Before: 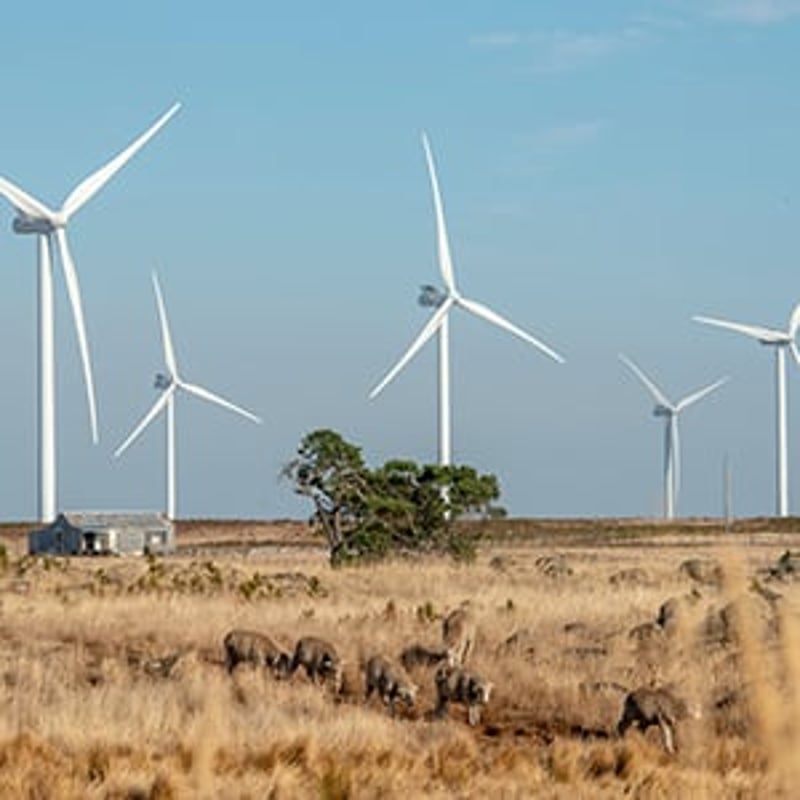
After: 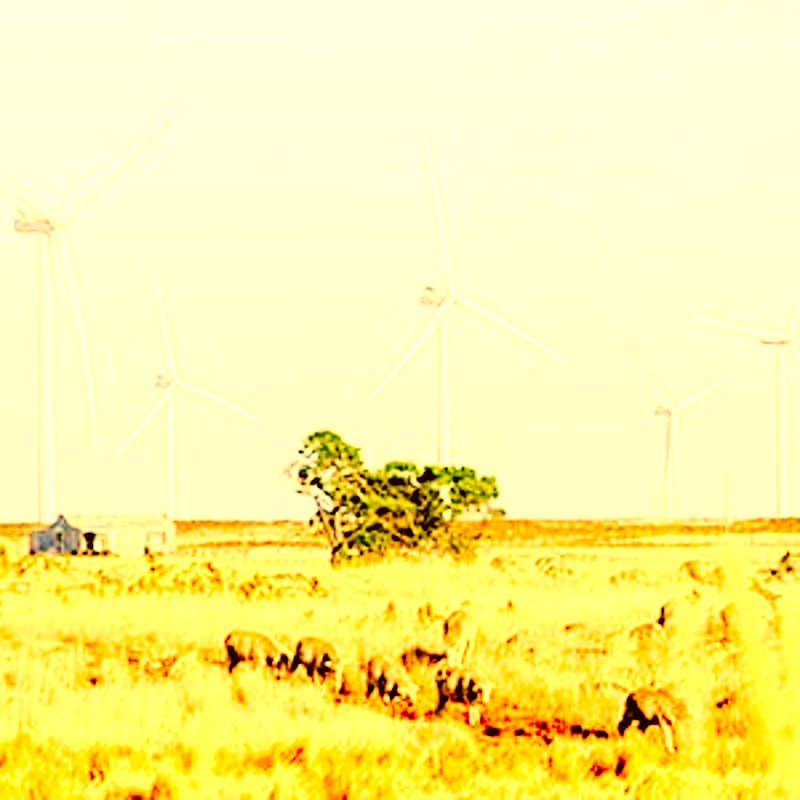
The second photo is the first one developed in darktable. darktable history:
exposure: black level correction 0.001, exposure 2 EV, compensate highlight preservation false
base curve: curves: ch0 [(0, 0) (0.036, 0.025) (0.121, 0.166) (0.206, 0.329) (0.605, 0.79) (1, 1)], preserve colors none
rgb levels: levels [[0.034, 0.472, 0.904], [0, 0.5, 1], [0, 0.5, 1]]
color correction: highlights a* 10.44, highlights b* 30.04, shadows a* 2.73, shadows b* 17.51, saturation 1.72
